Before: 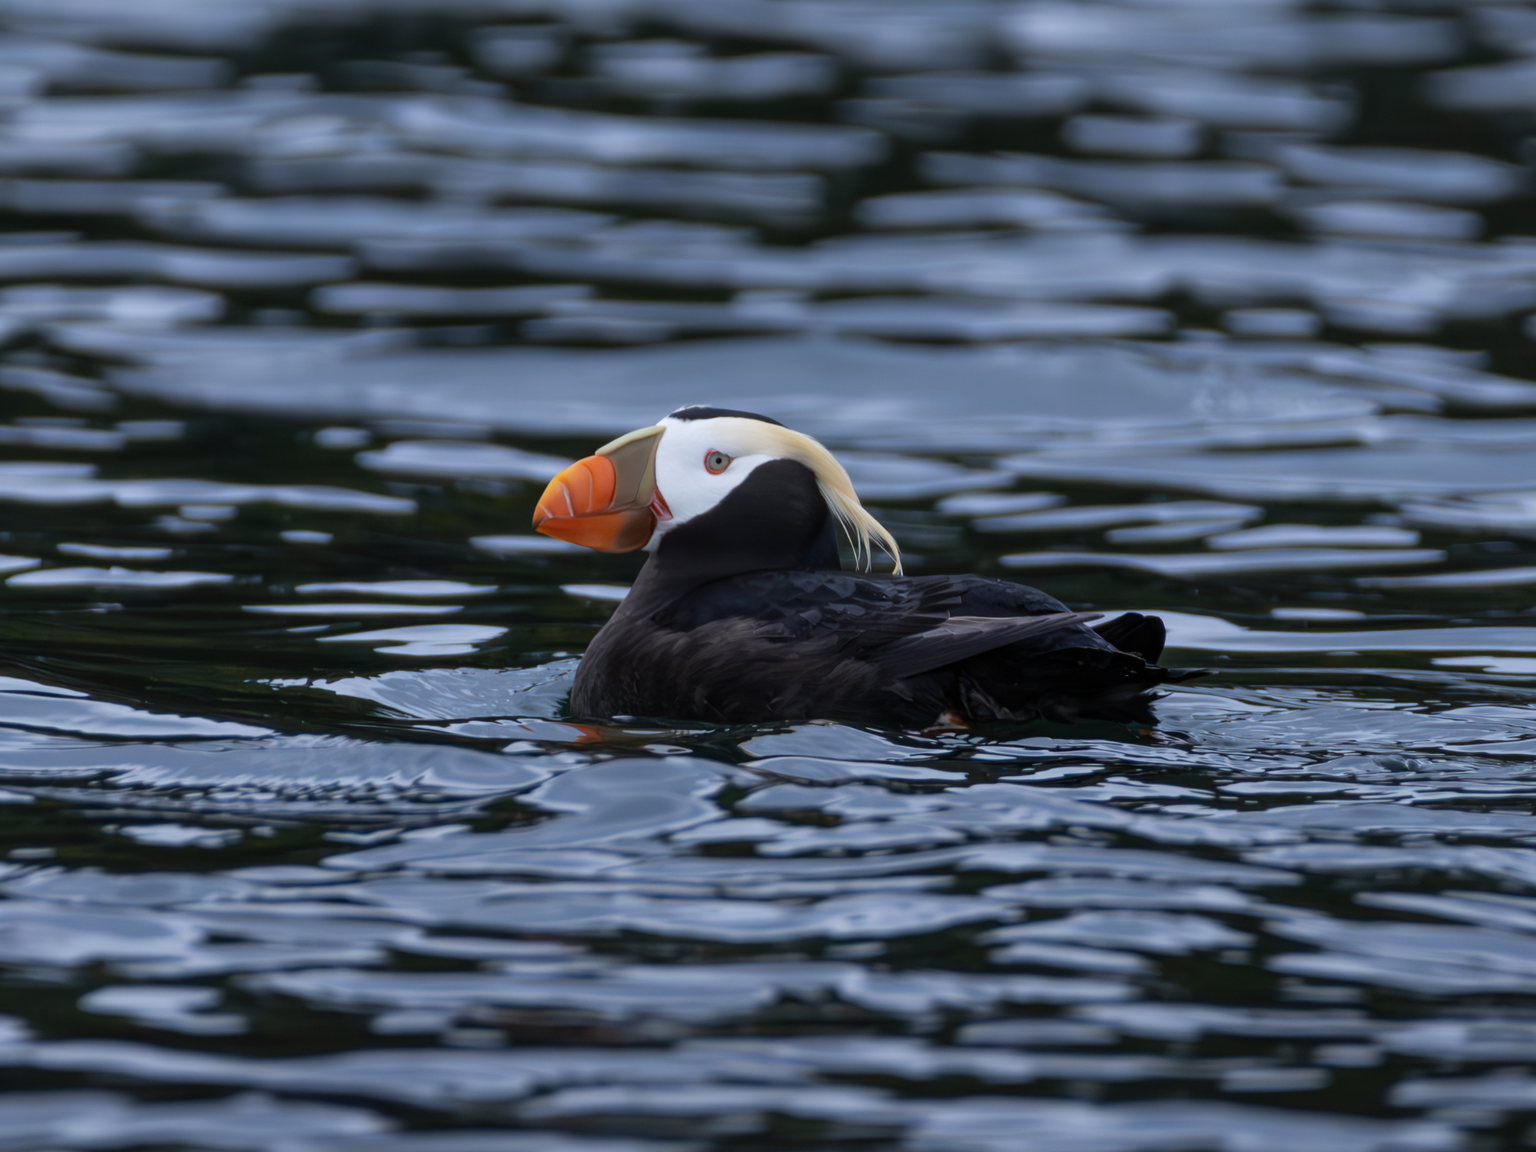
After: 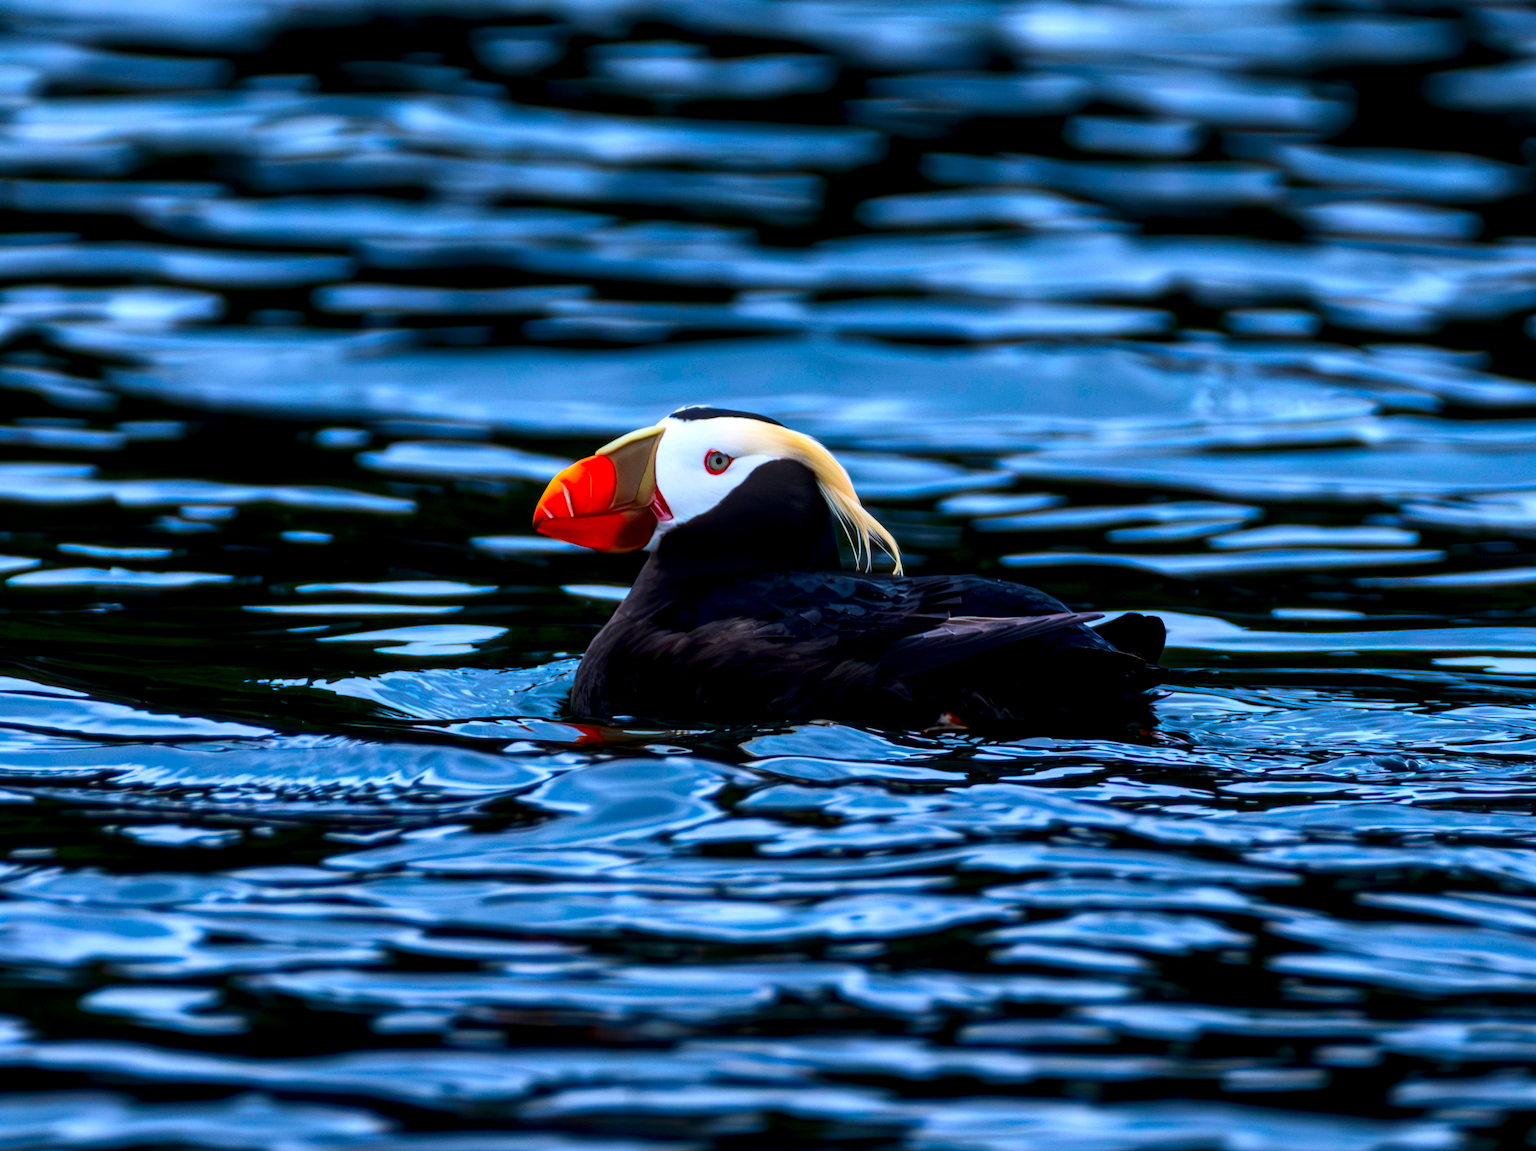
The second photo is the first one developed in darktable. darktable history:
vibrance: on, module defaults
color balance rgb: linear chroma grading › global chroma 10%, global vibrance 10%, contrast 15%, saturation formula JzAzBz (2021)
color correction: saturation 1.8
local contrast: detail 150%
contrast brightness saturation: contrast 0.22
